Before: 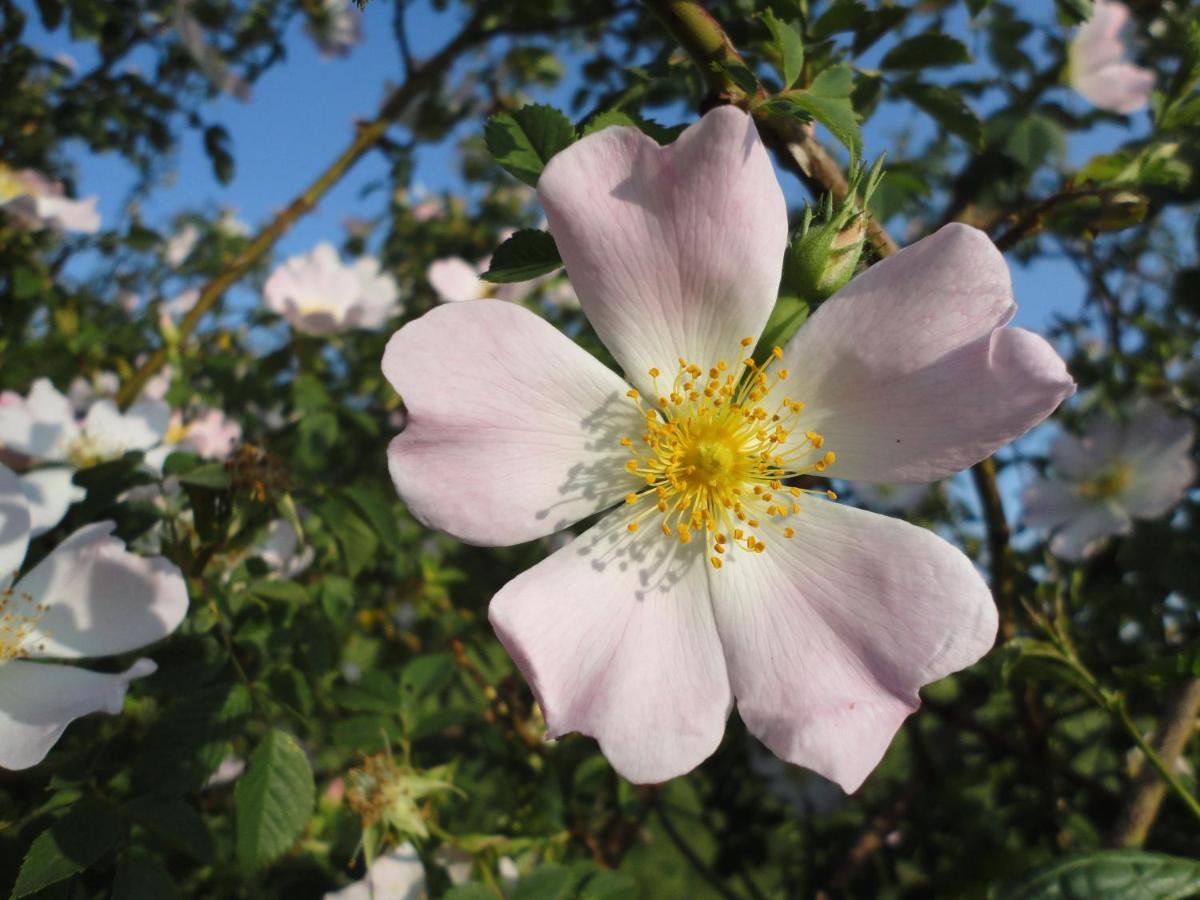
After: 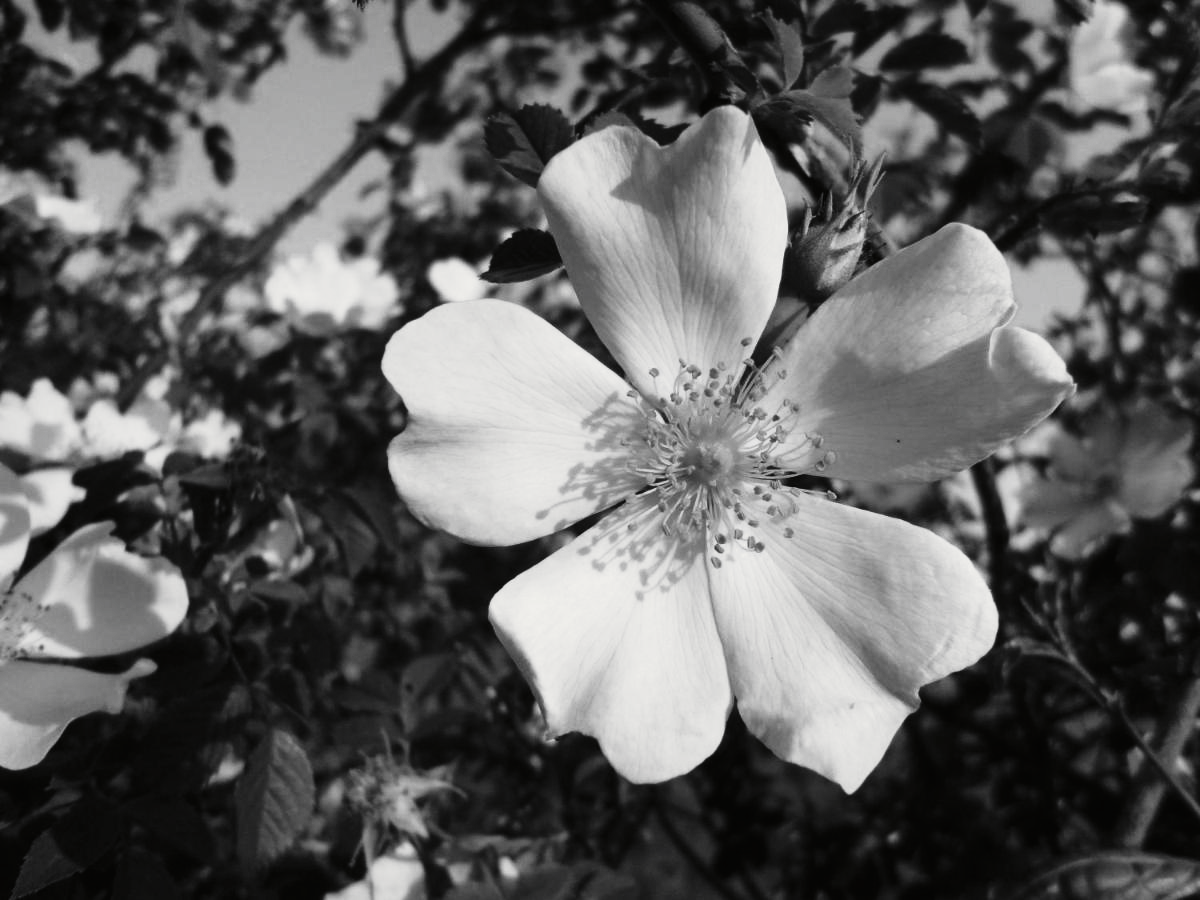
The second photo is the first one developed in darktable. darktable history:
tone curve: curves: ch0 [(0, 0) (0.003, 0.008) (0.011, 0.008) (0.025, 0.011) (0.044, 0.017) (0.069, 0.029) (0.1, 0.045) (0.136, 0.067) (0.177, 0.103) (0.224, 0.151) (0.277, 0.21) (0.335, 0.285) (0.399, 0.37) (0.468, 0.462) (0.543, 0.568) (0.623, 0.679) (0.709, 0.79) (0.801, 0.876) (0.898, 0.936) (1, 1)], preserve colors none
color look up table: target L [92.35, 81.33, 86.7, 78.8, 69.61, 58.12, 59.92, 56.57, 43.19, 50.83, 18.94, 200.82, 95.84, 78.07, 73.19, 76.98, 53.09, 56.32, 57.35, 49.64, 51.49, 46.7, 43.73, 19.55, 13.71, 19.55, 1.645, 91.64, 85.63, 76.61, 71.1, 62.97, 72.21, 59.92, 65.24, 43.19, 41.83, 38.86, 42.92, 18, 6.319, 100.33, 80.97, 87.41, 88.82, 71.47, 53.98, 51.22, 10.27], target a [-0.003, 0, -0.002, -0.001, 0, 0.001 ×4, 0, 0, 0, -0.289, 0, 0.001, 0, 0.001, 0, 0.001 ×6, 0, 0.001, -0.153, -0.001, 0, -0.002, 0, 0.001, 0, 0.001 ×6, 0, 0, 0.001, -0.002, -0.003, -0.002, 0, 0.001, 0, 0], target b [0.024, 0.002, 0.024, 0.002, 0.002, -0.005 ×4, 0, 0.003, -0.001, 3.633, 0.002, -0.005, 0.002, -0.004, 0, -0.005, 0, -0.005, -0.005, -0.005, -0.004, -0.002, -0.004, 1.891, 0.001, 0.001, 0.023, 0.002, -0.005, 0.002, -0.005 ×4, -0.006, -0.005, -0.003, -0.001, -0.002, 0.023, 0.024, 0.024, 0.002, -0.004, 0, -0.002], num patches 49
